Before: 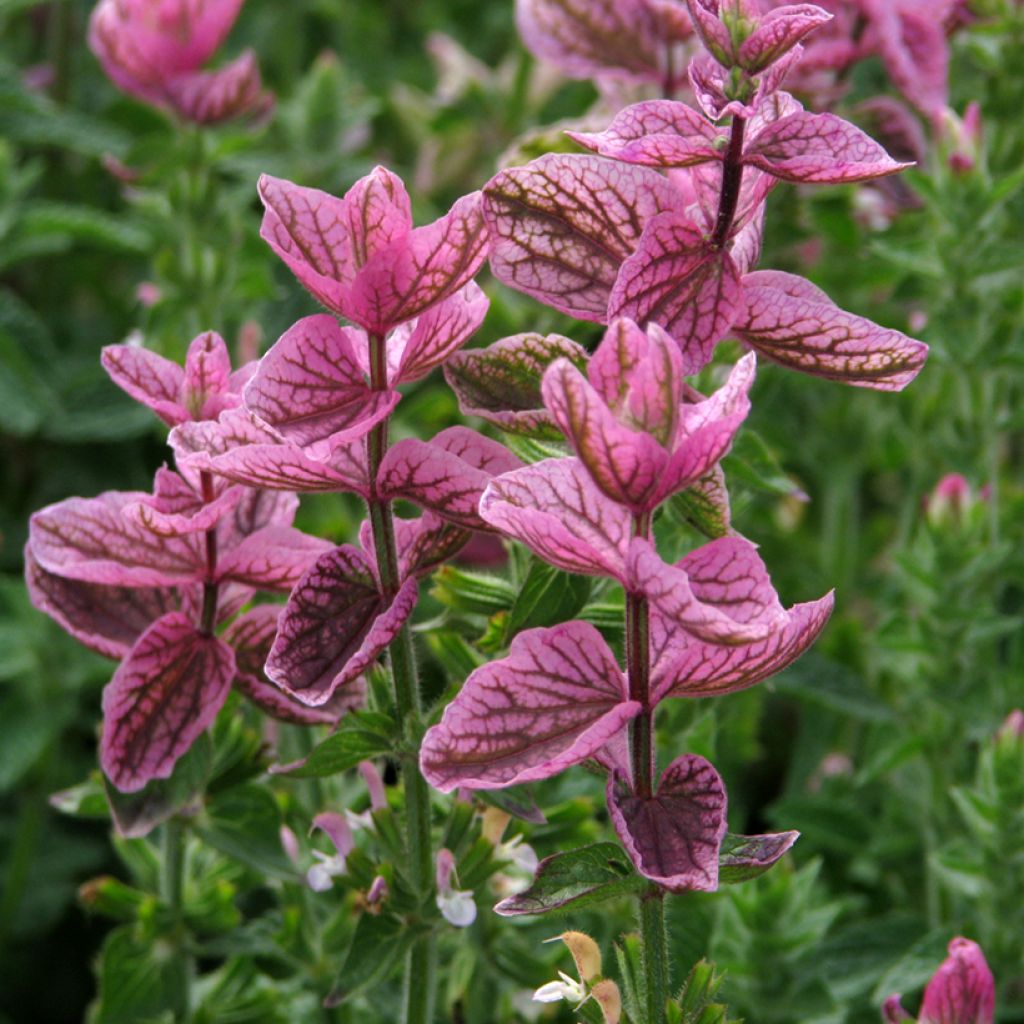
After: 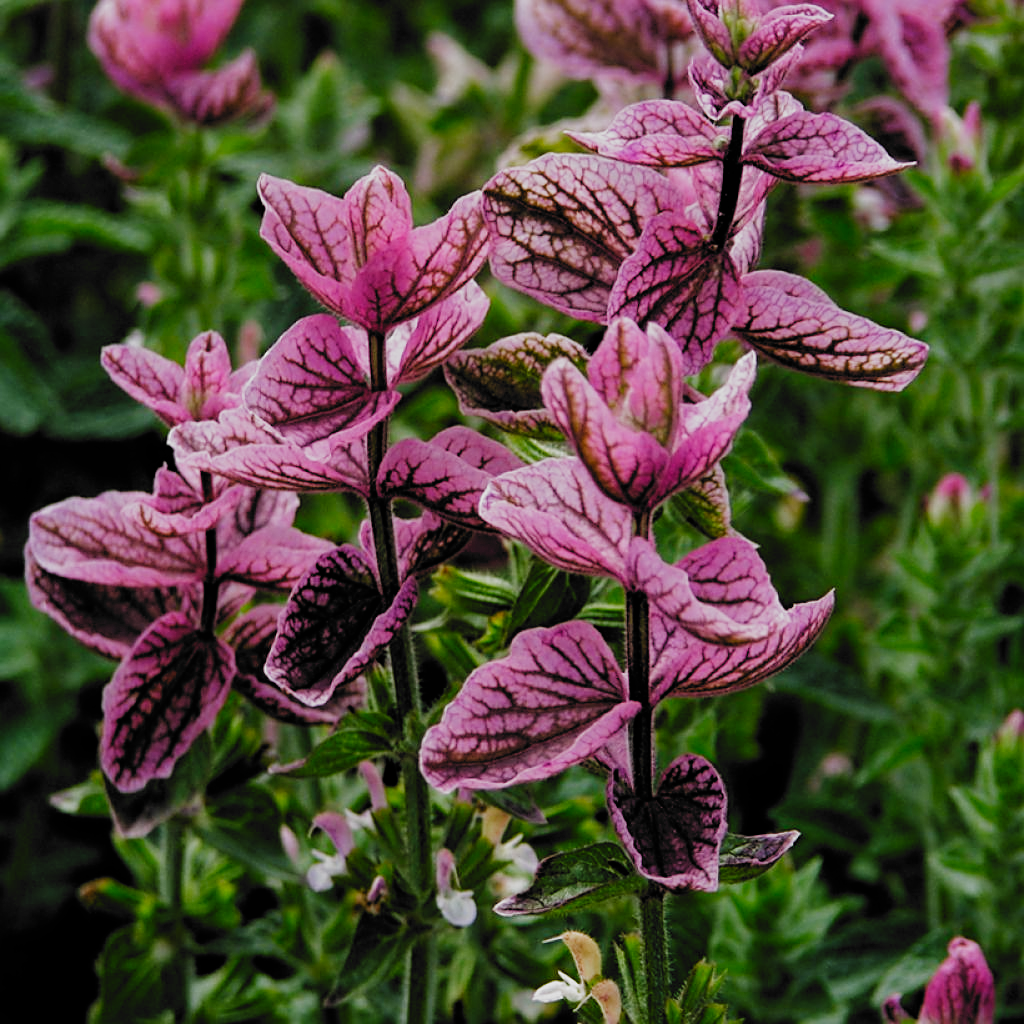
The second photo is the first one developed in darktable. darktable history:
exposure: exposure -0.218 EV, compensate exposure bias true, compensate highlight preservation false
filmic rgb: black relative exposure -5.02 EV, white relative exposure 3.96 EV, hardness 2.9, contrast 1.298, highlights saturation mix -30.64%, add noise in highlights 0, preserve chrominance no, color science v3 (2019), use custom middle-gray values true, contrast in highlights soft
contrast brightness saturation: saturation -0.056
sharpen: on, module defaults
